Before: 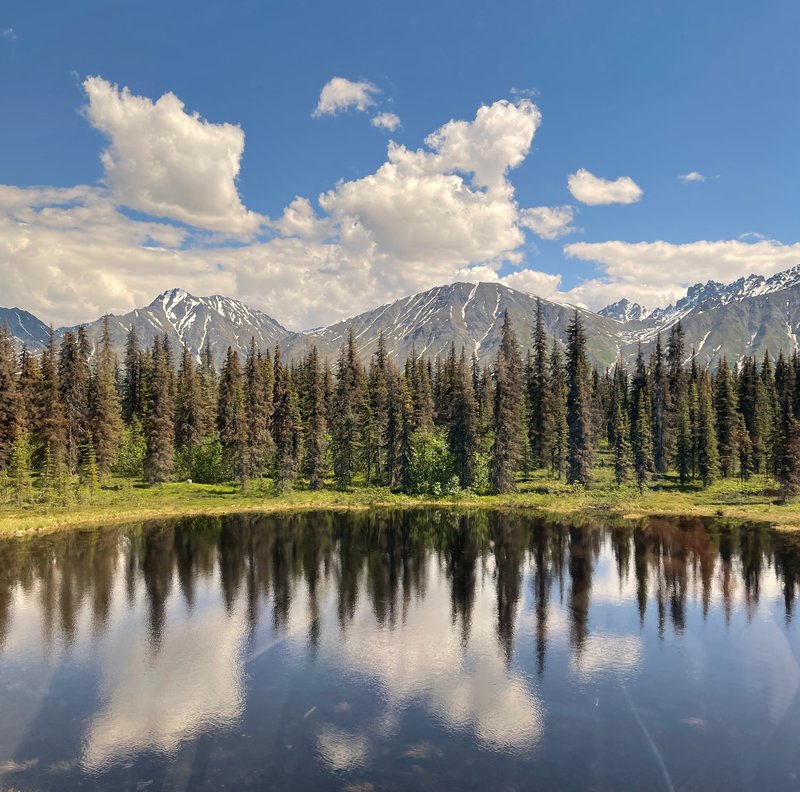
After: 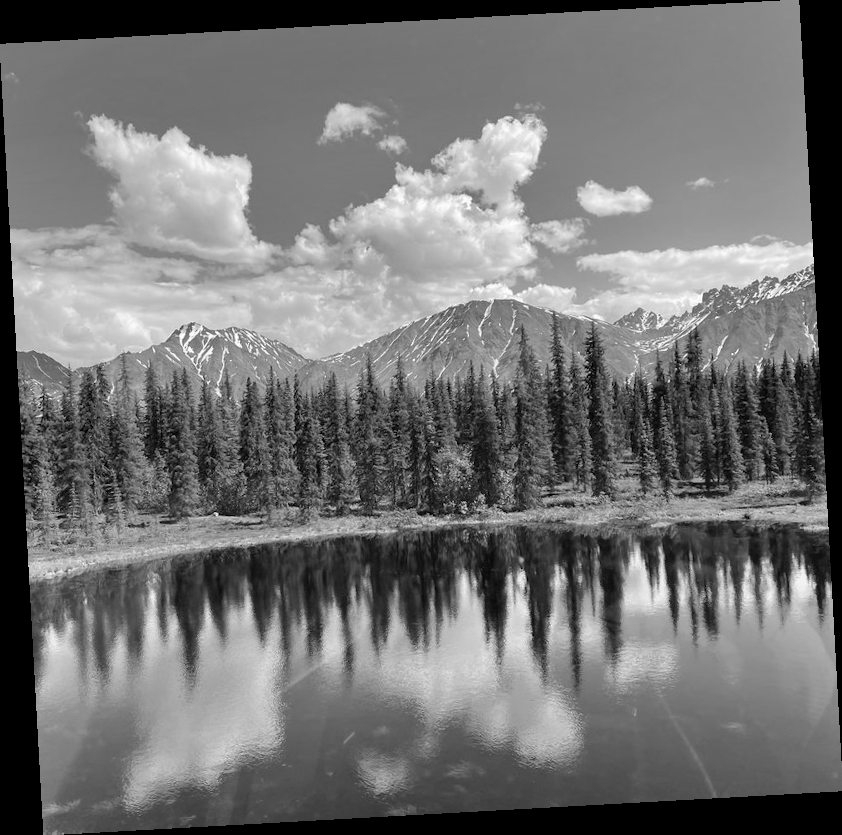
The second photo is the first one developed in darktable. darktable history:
color balance rgb: perceptual saturation grading › global saturation 20%, perceptual saturation grading › highlights -25%, perceptual saturation grading › shadows 25%
rotate and perspective: rotation -3.18°, automatic cropping off
monochrome: size 3.1
shadows and highlights: shadows 24.5, highlights -78.15, soften with gaussian
